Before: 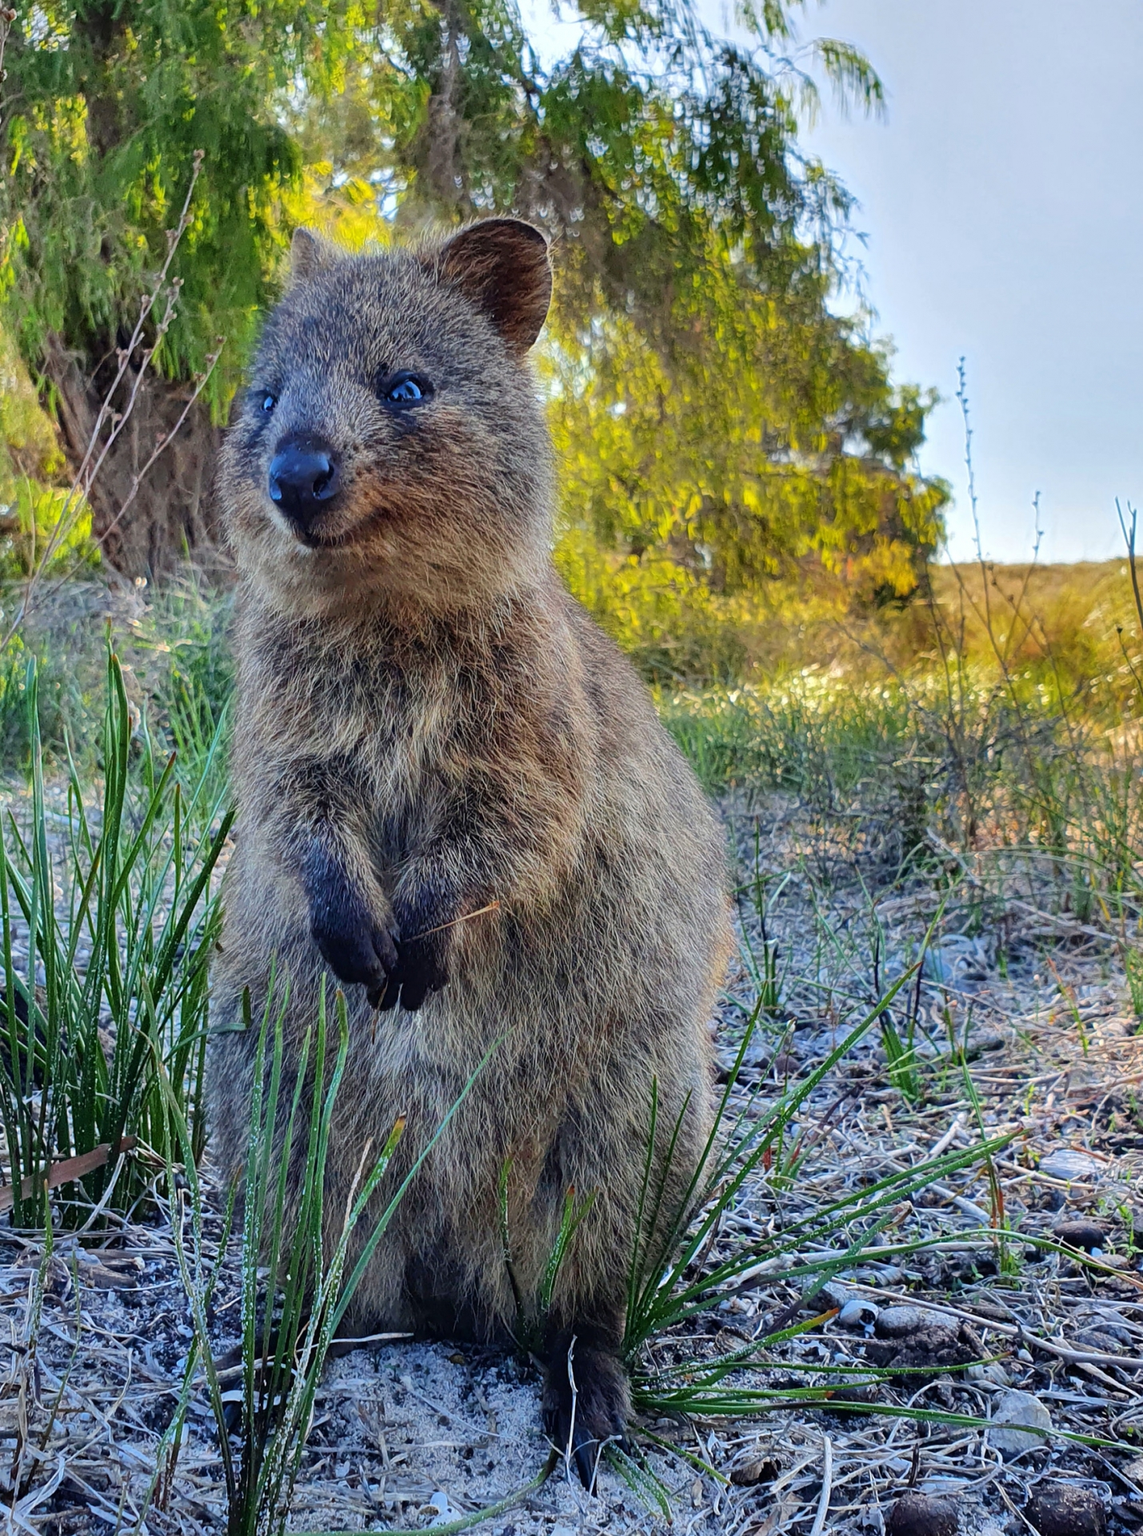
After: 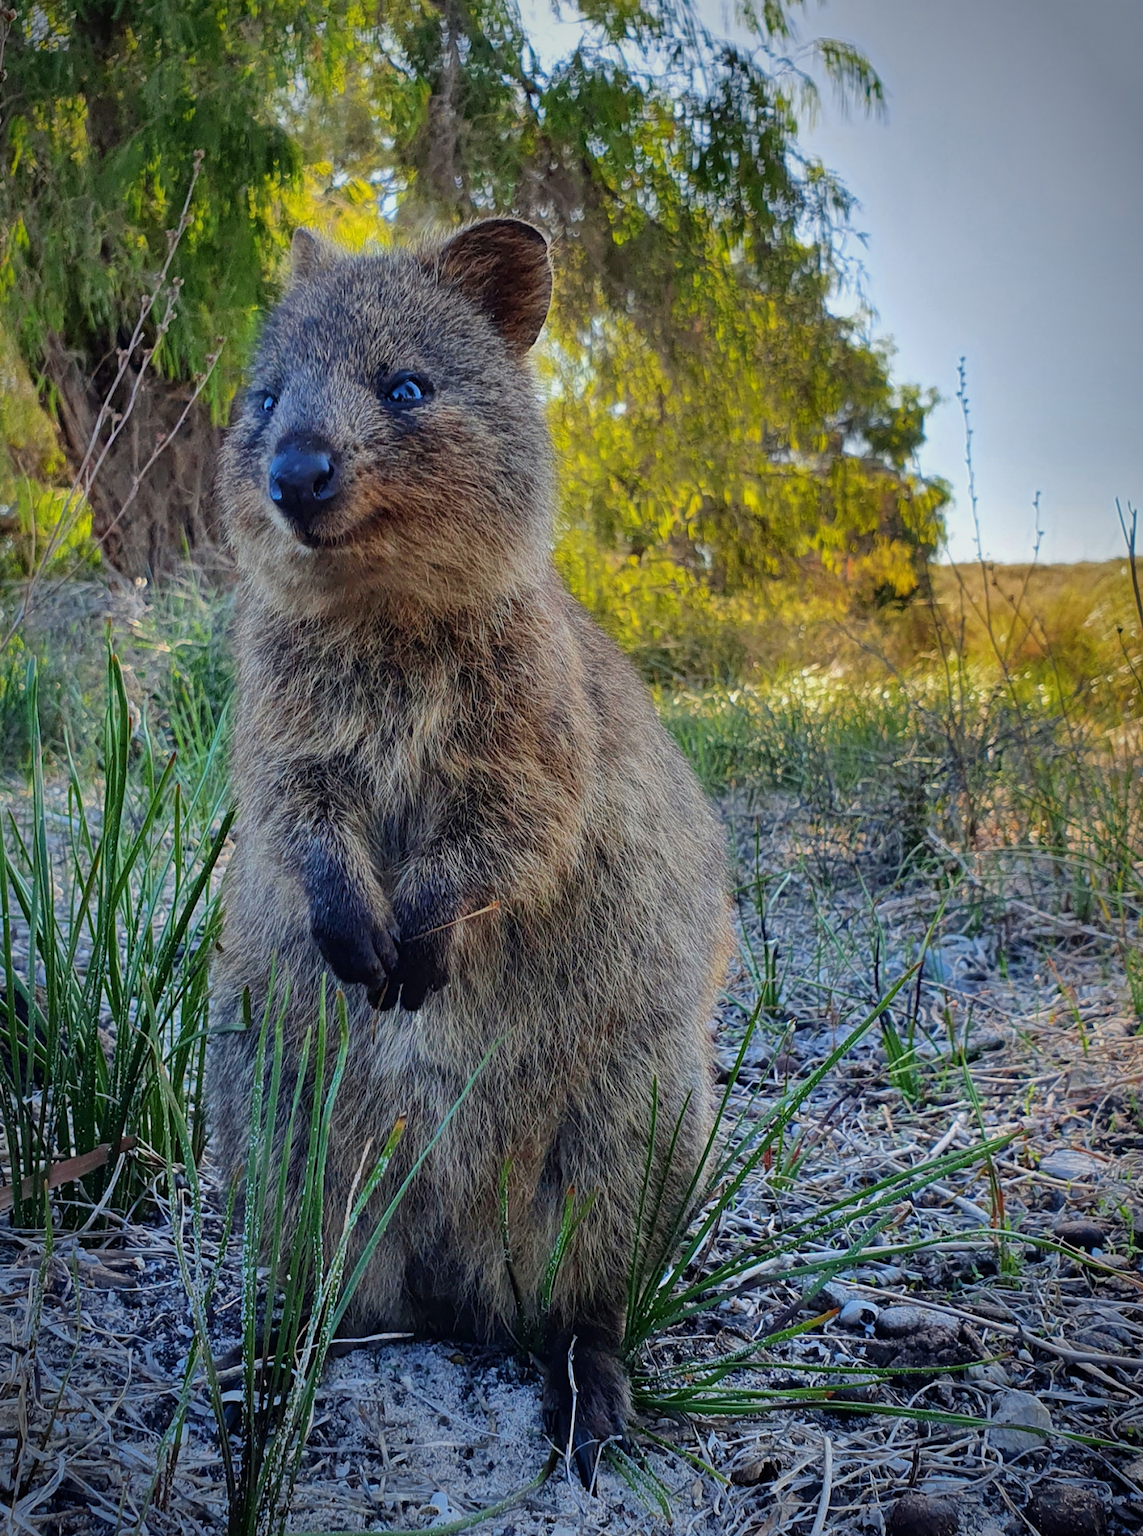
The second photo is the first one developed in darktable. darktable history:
exposure: exposure -0.291 EV, compensate exposure bias true, compensate highlight preservation false
vignetting: brightness -0.559, saturation -0.001, automatic ratio true, unbound false
